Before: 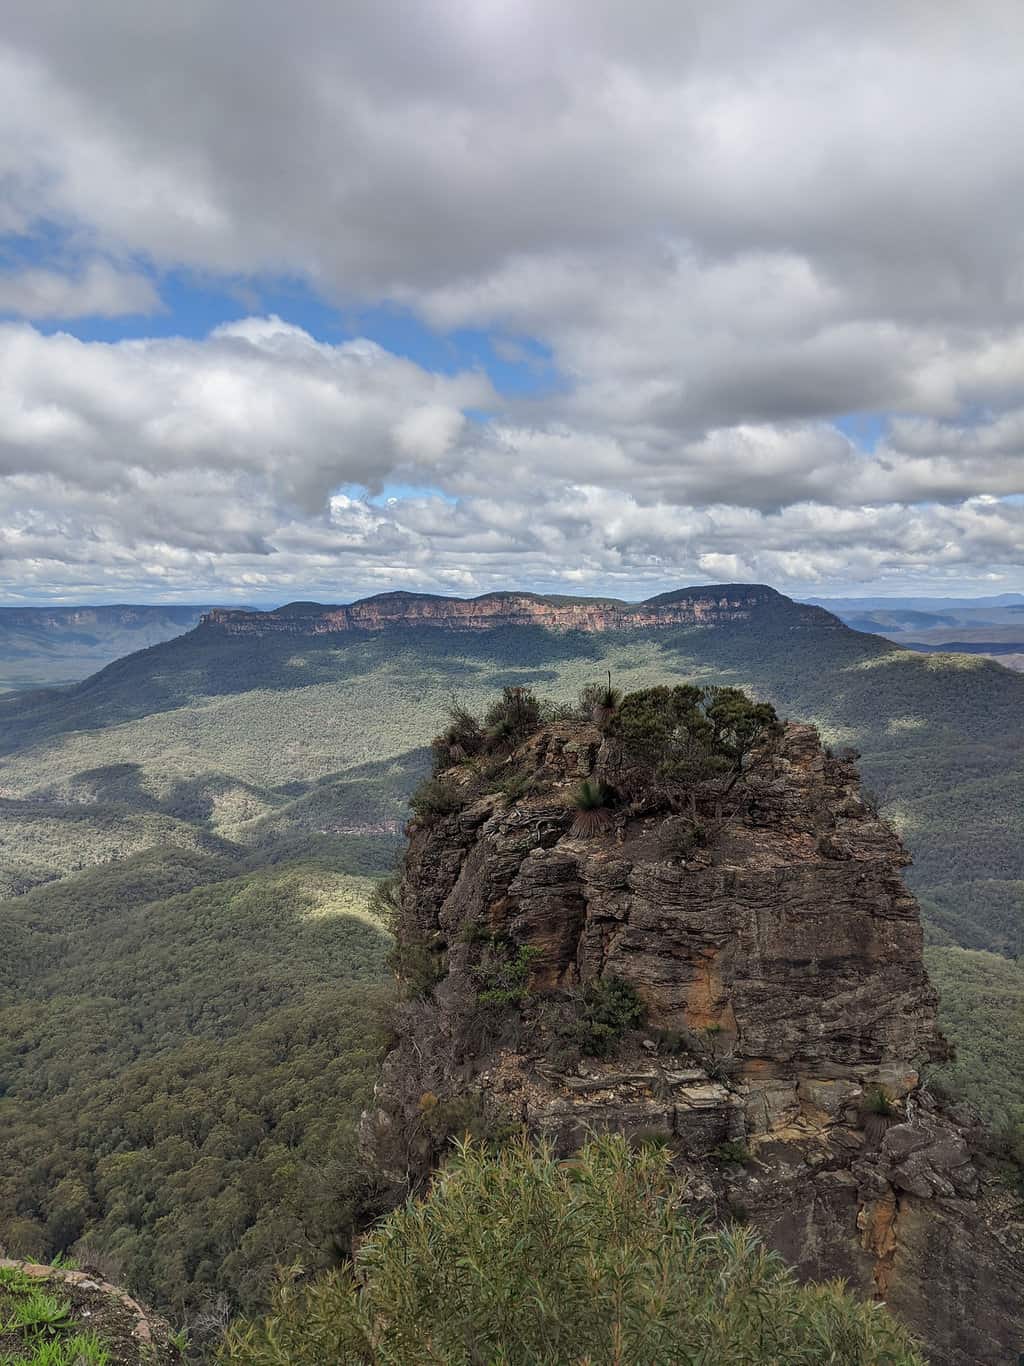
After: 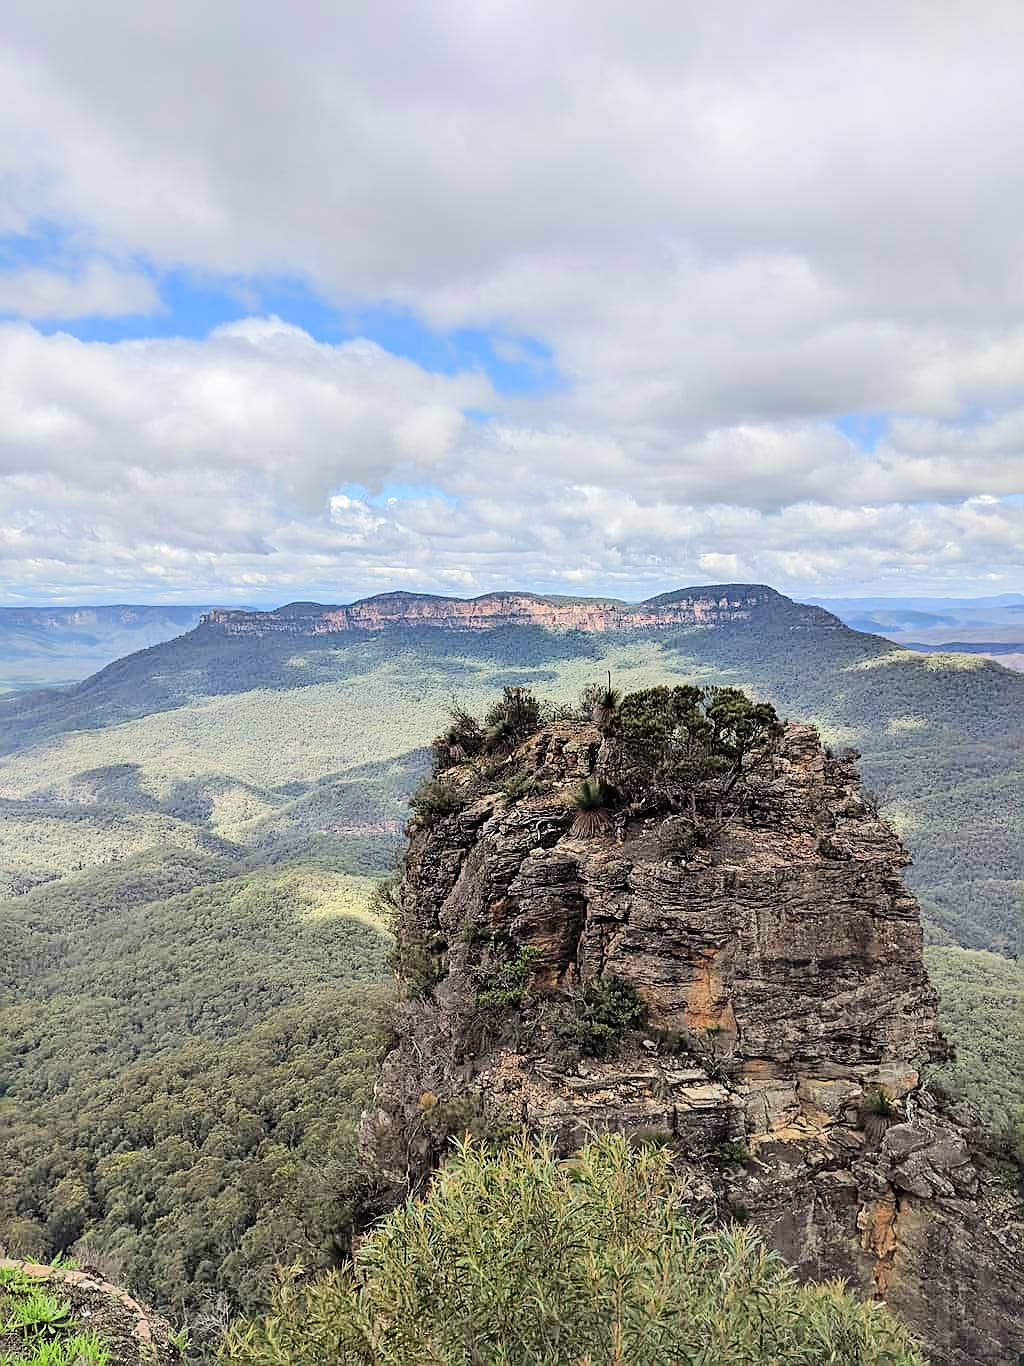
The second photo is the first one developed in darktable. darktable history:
tone equalizer: -7 EV 0.161 EV, -6 EV 0.601 EV, -5 EV 1.18 EV, -4 EV 1.31 EV, -3 EV 1.17 EV, -2 EV 0.6 EV, -1 EV 0.154 EV, edges refinement/feathering 500, mask exposure compensation -1.57 EV, preserve details no
sharpen: on, module defaults
